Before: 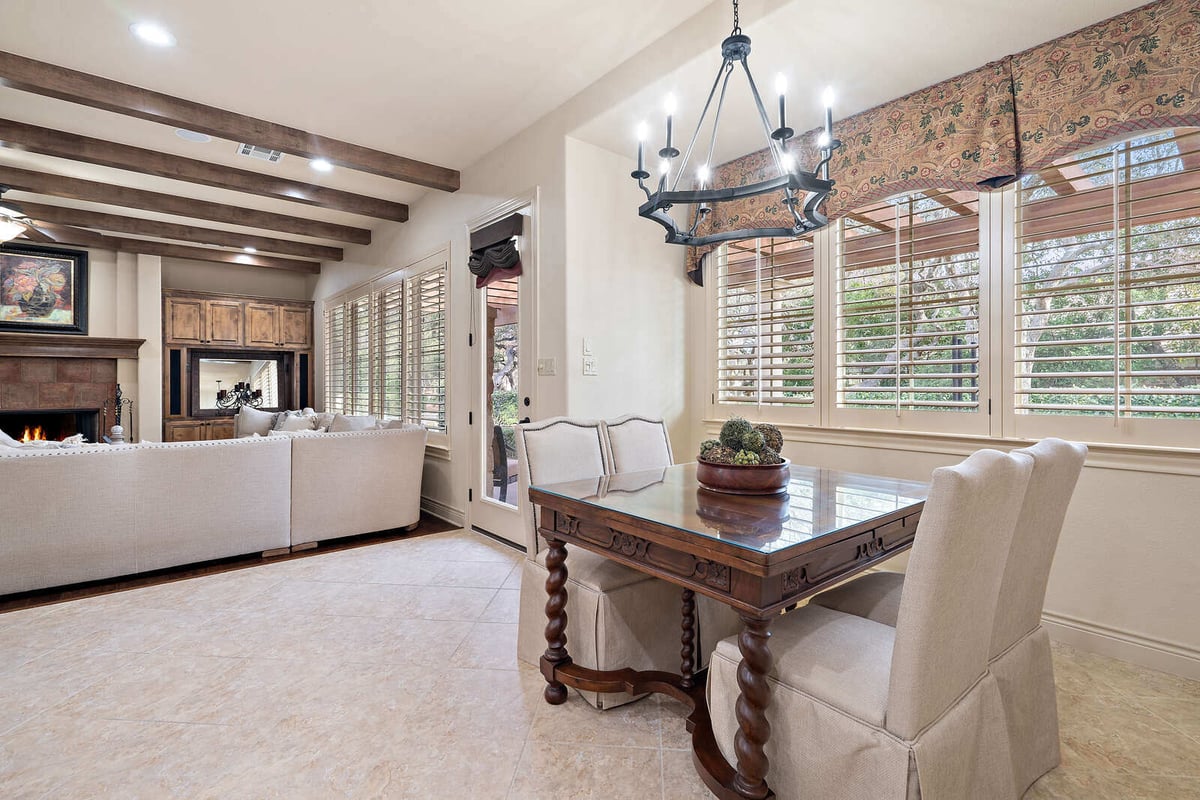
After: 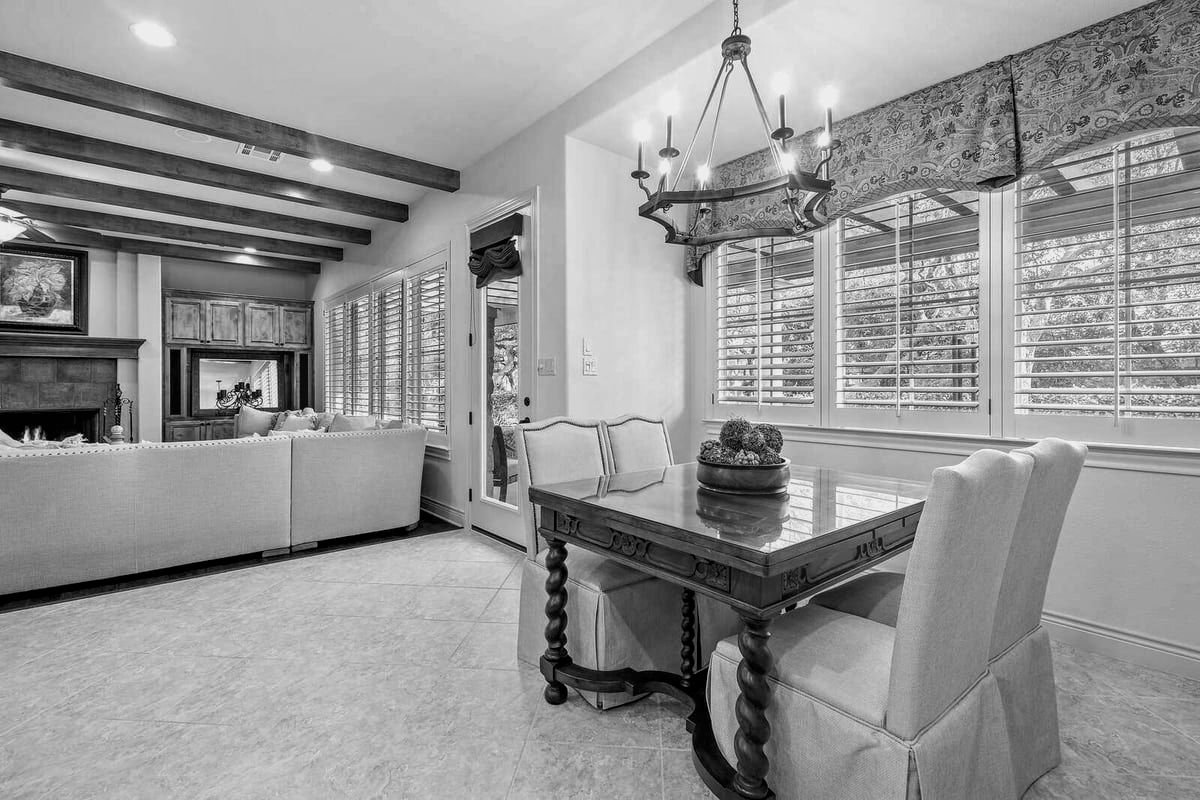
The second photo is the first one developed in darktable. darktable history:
velvia: on, module defaults
bloom: size 9%, threshold 100%, strength 7%
monochrome: a -92.57, b 58.91
local contrast: detail 142%
